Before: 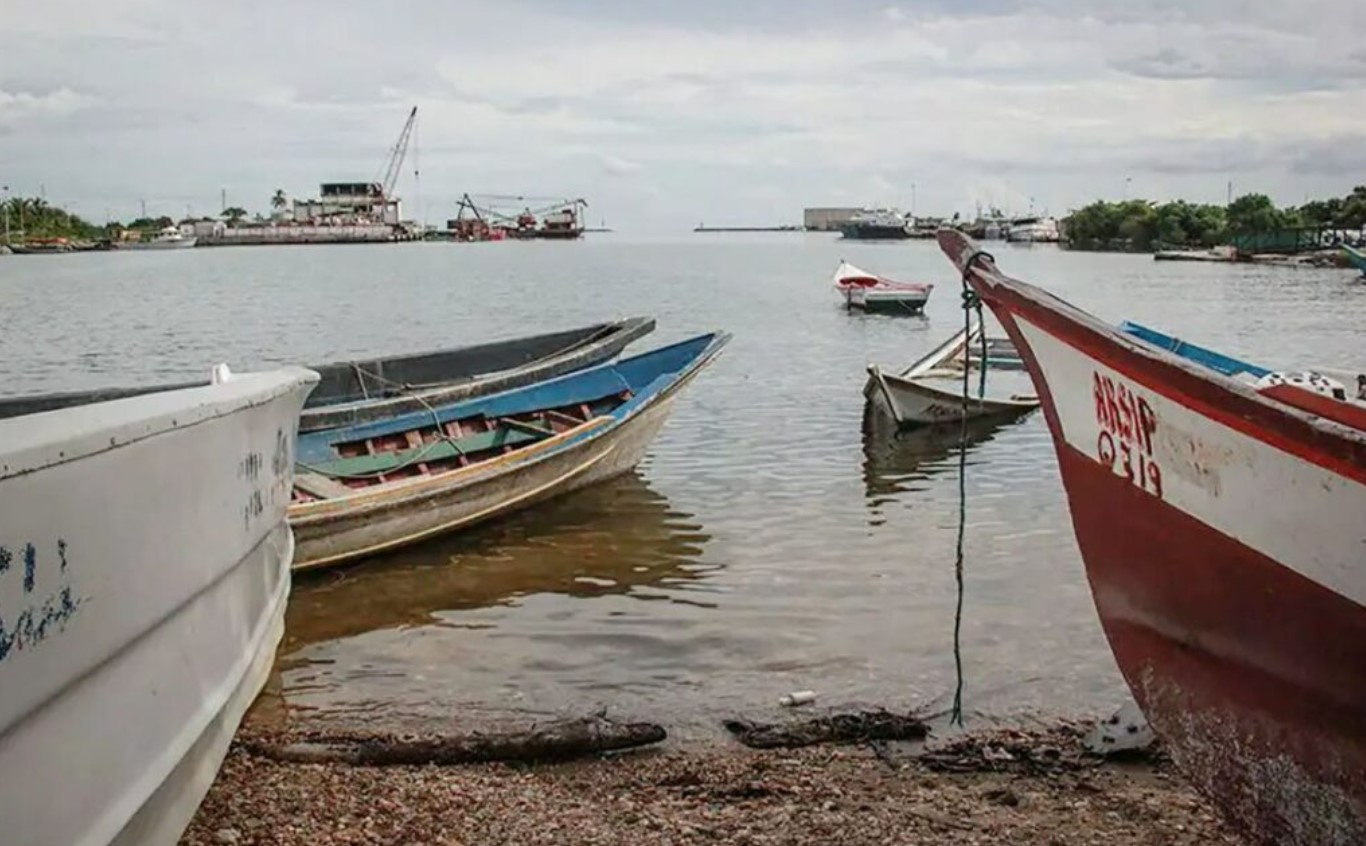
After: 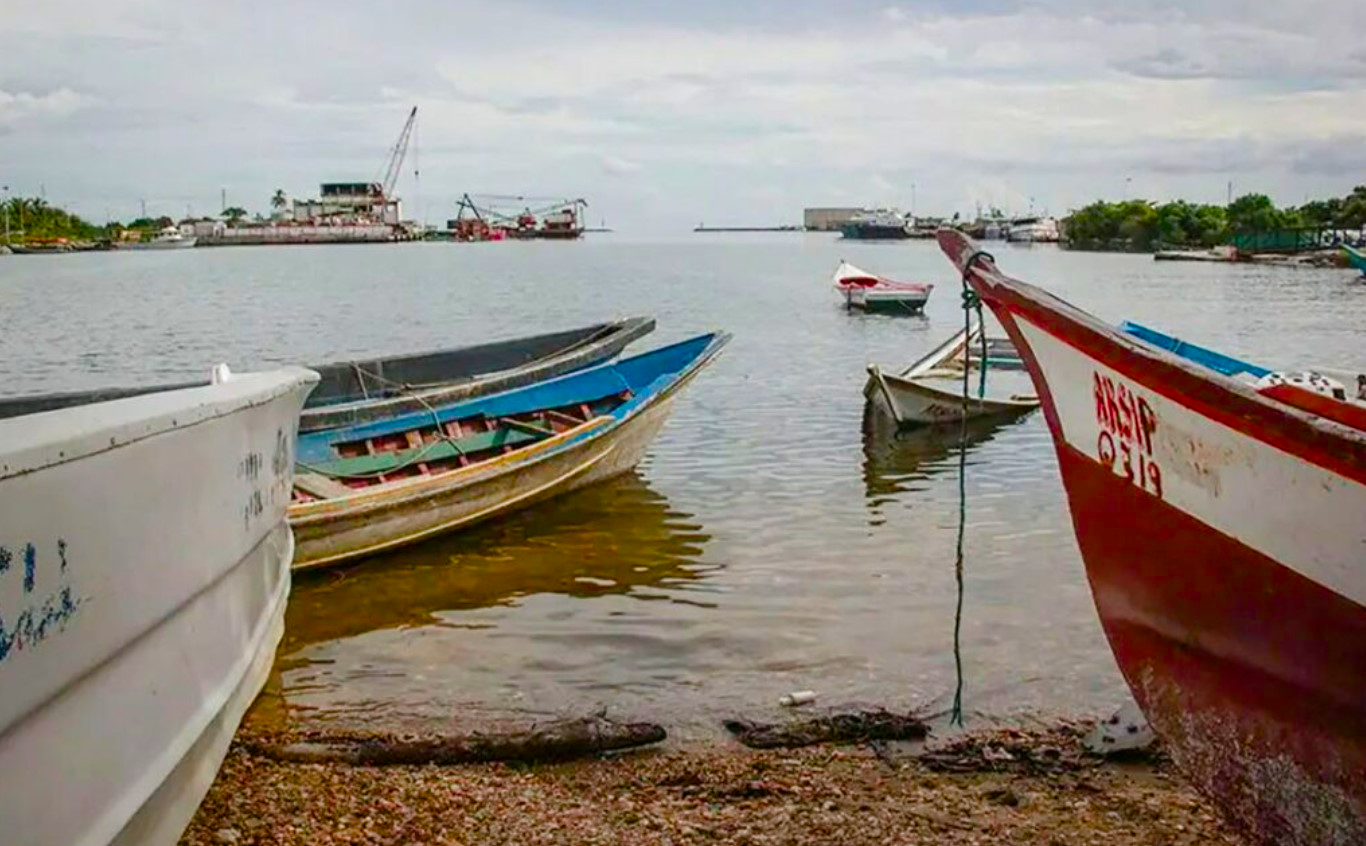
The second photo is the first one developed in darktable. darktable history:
color balance rgb: linear chroma grading › shadows 9.532%, linear chroma grading › highlights 9.757%, linear chroma grading › global chroma 14.958%, linear chroma grading › mid-tones 14.984%, perceptual saturation grading › global saturation 20%, perceptual saturation grading › highlights -25.056%, perceptual saturation grading › shadows 49.523%, global vibrance 20%
